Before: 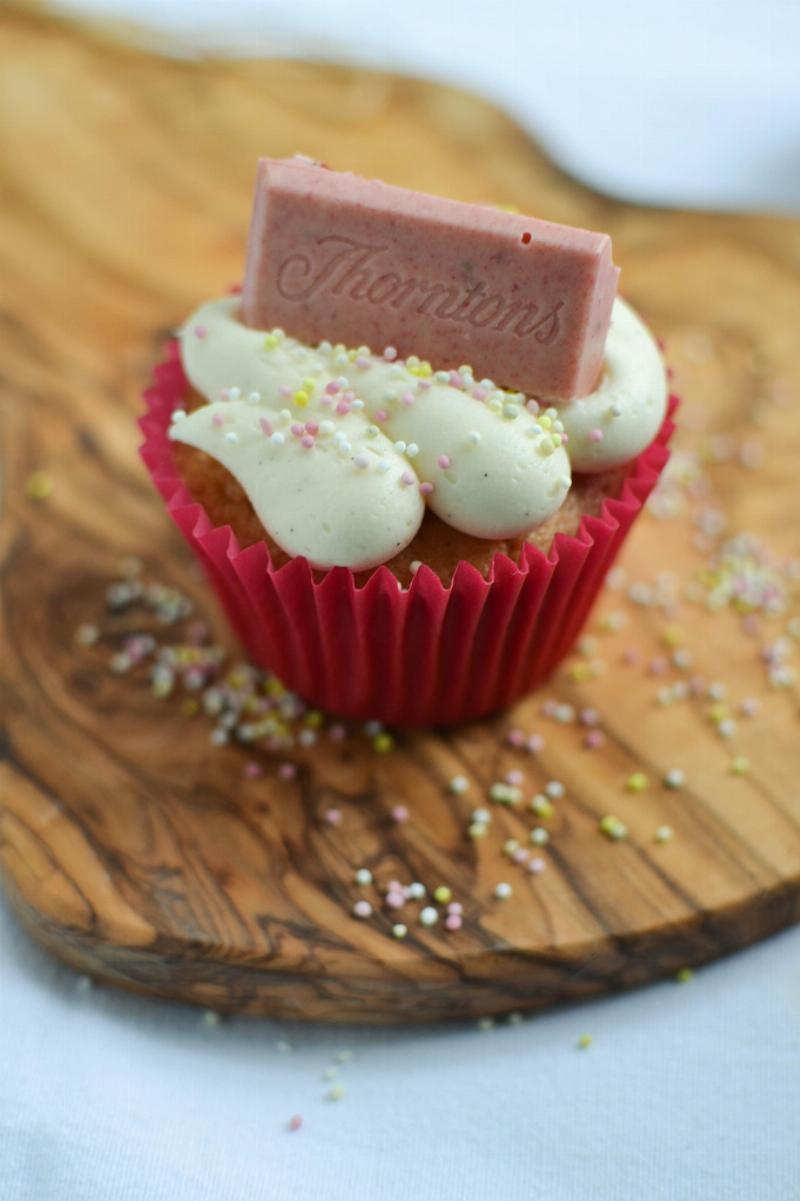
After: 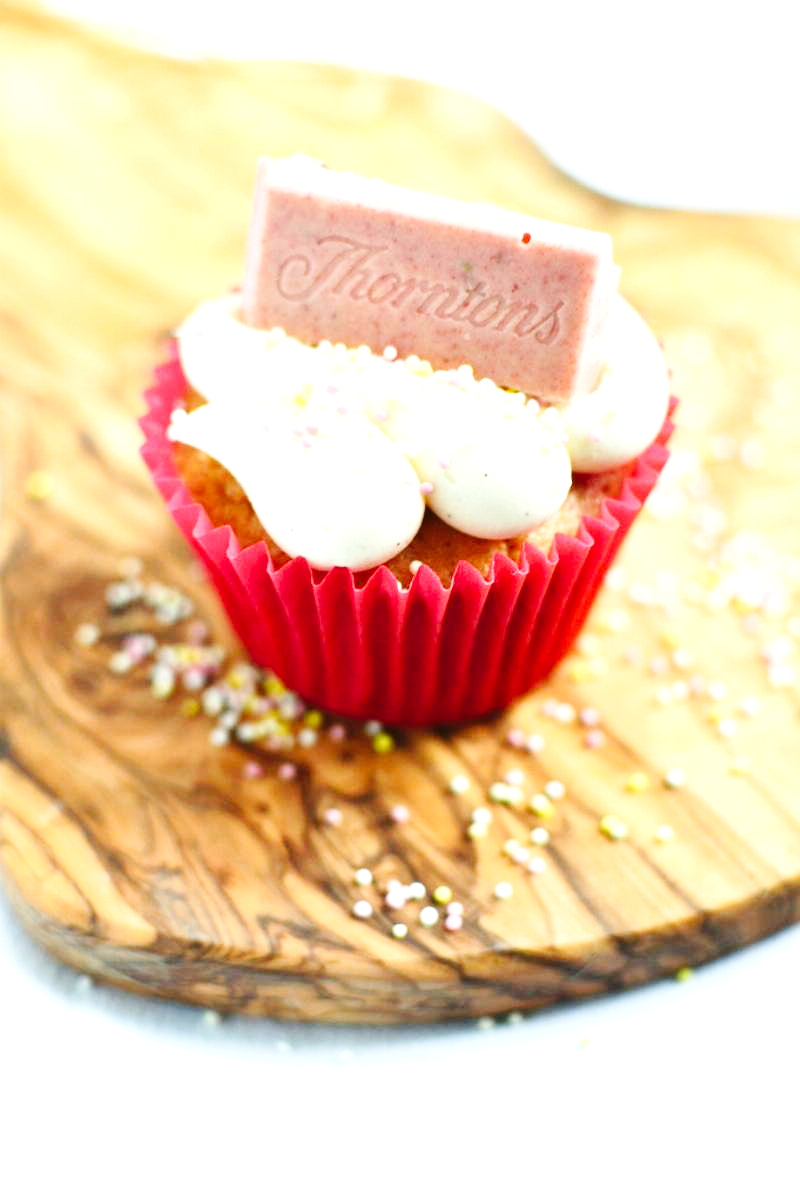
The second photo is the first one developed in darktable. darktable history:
exposure: black level correction 0, exposure 1.447 EV, compensate highlight preservation false
base curve: curves: ch0 [(0, 0) (0.036, 0.025) (0.121, 0.166) (0.206, 0.329) (0.605, 0.79) (1, 1)], preserve colors none
